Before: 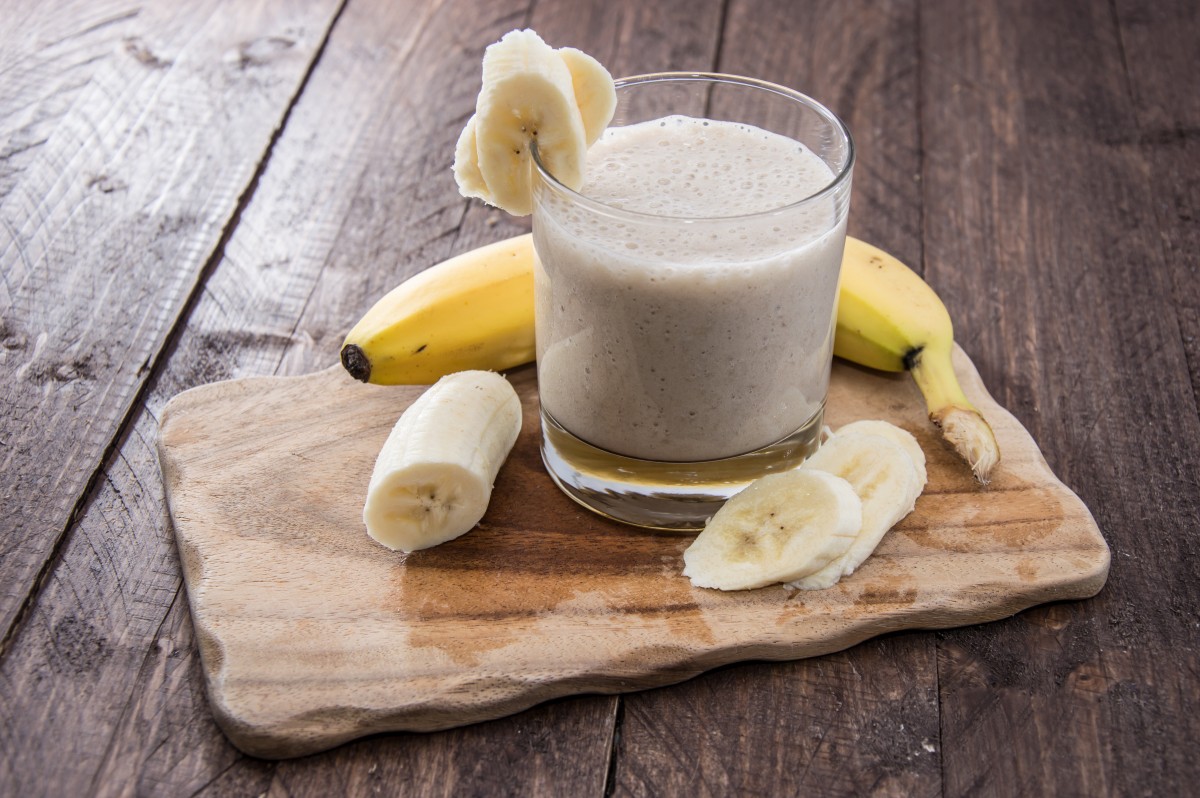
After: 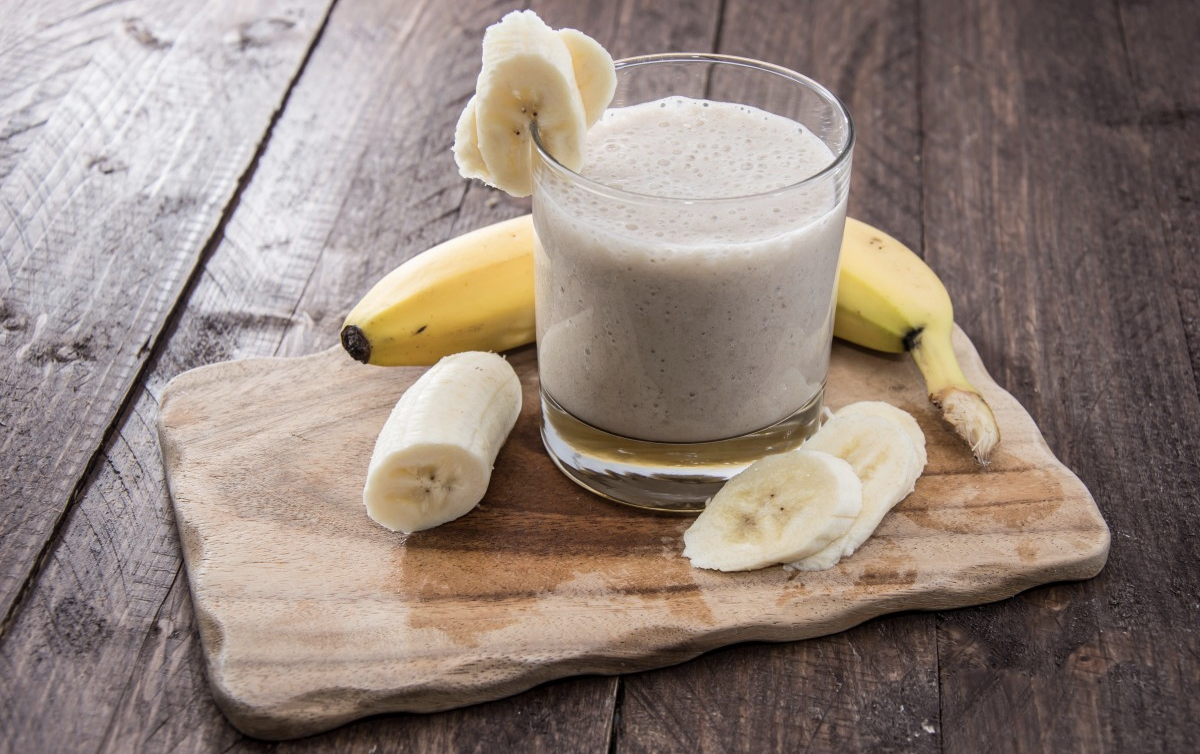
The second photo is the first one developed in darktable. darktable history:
tone equalizer: on, module defaults
contrast brightness saturation: saturation -0.164
crop and rotate: top 2.395%, bottom 3.098%
